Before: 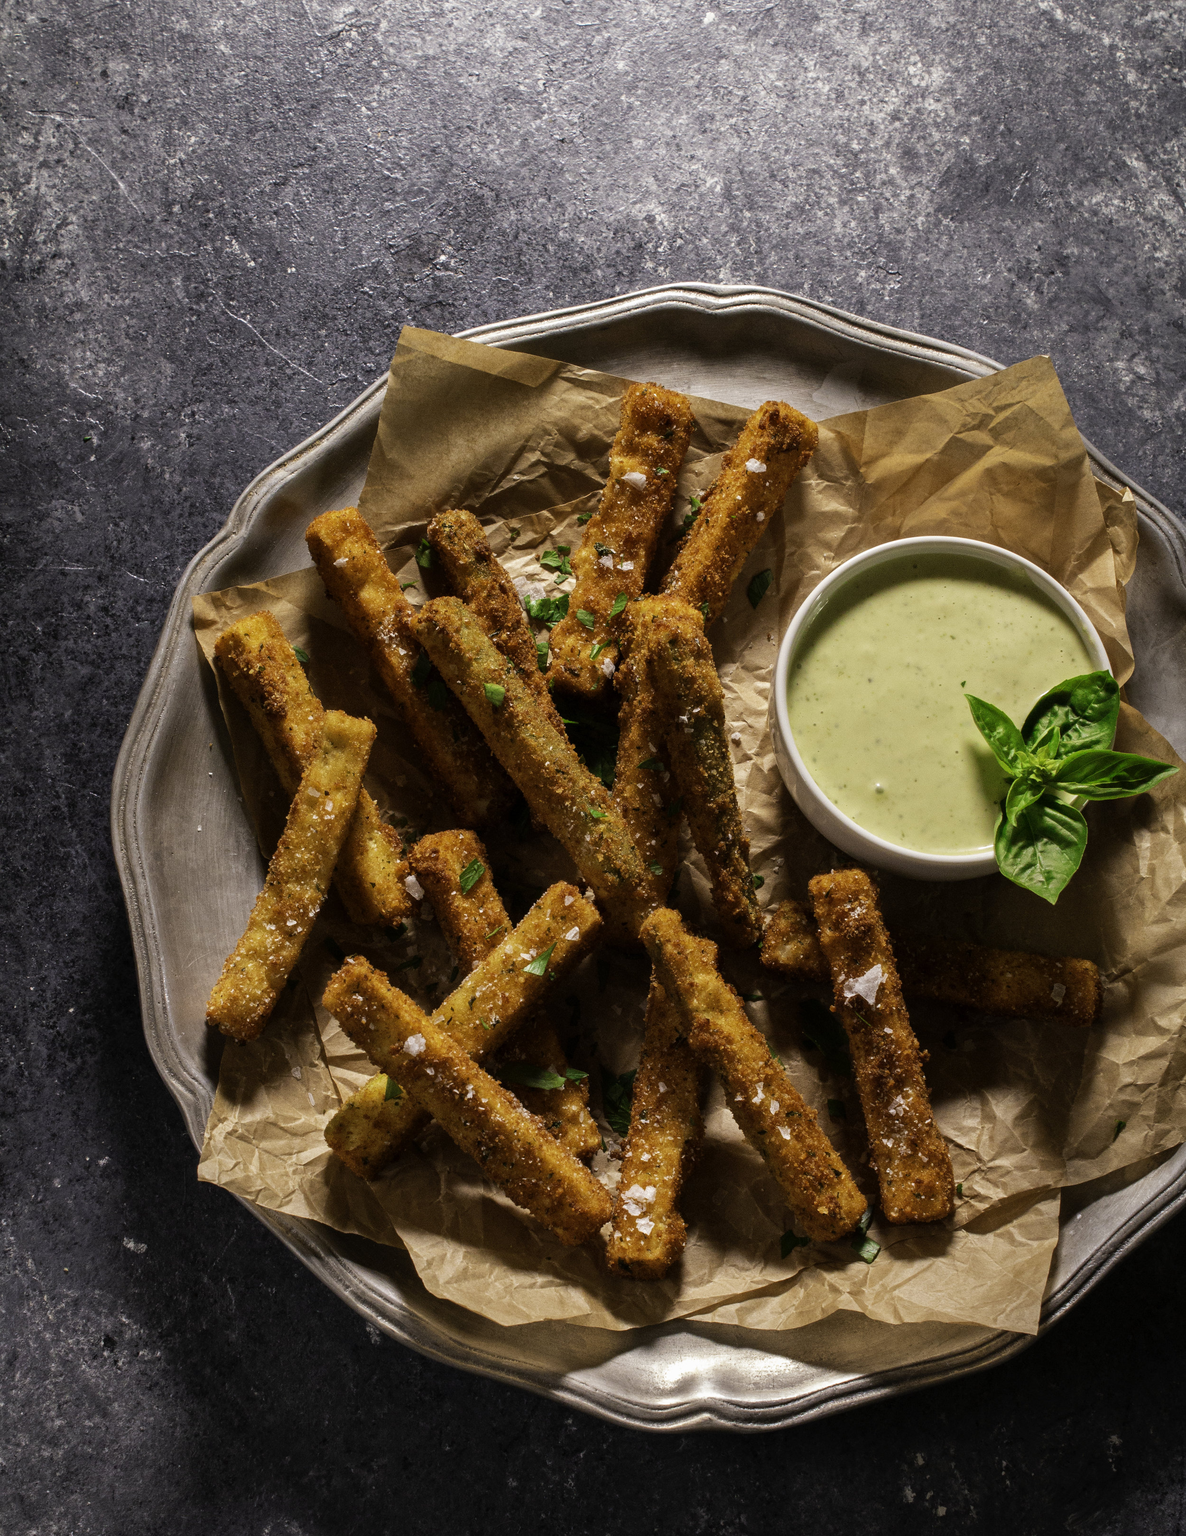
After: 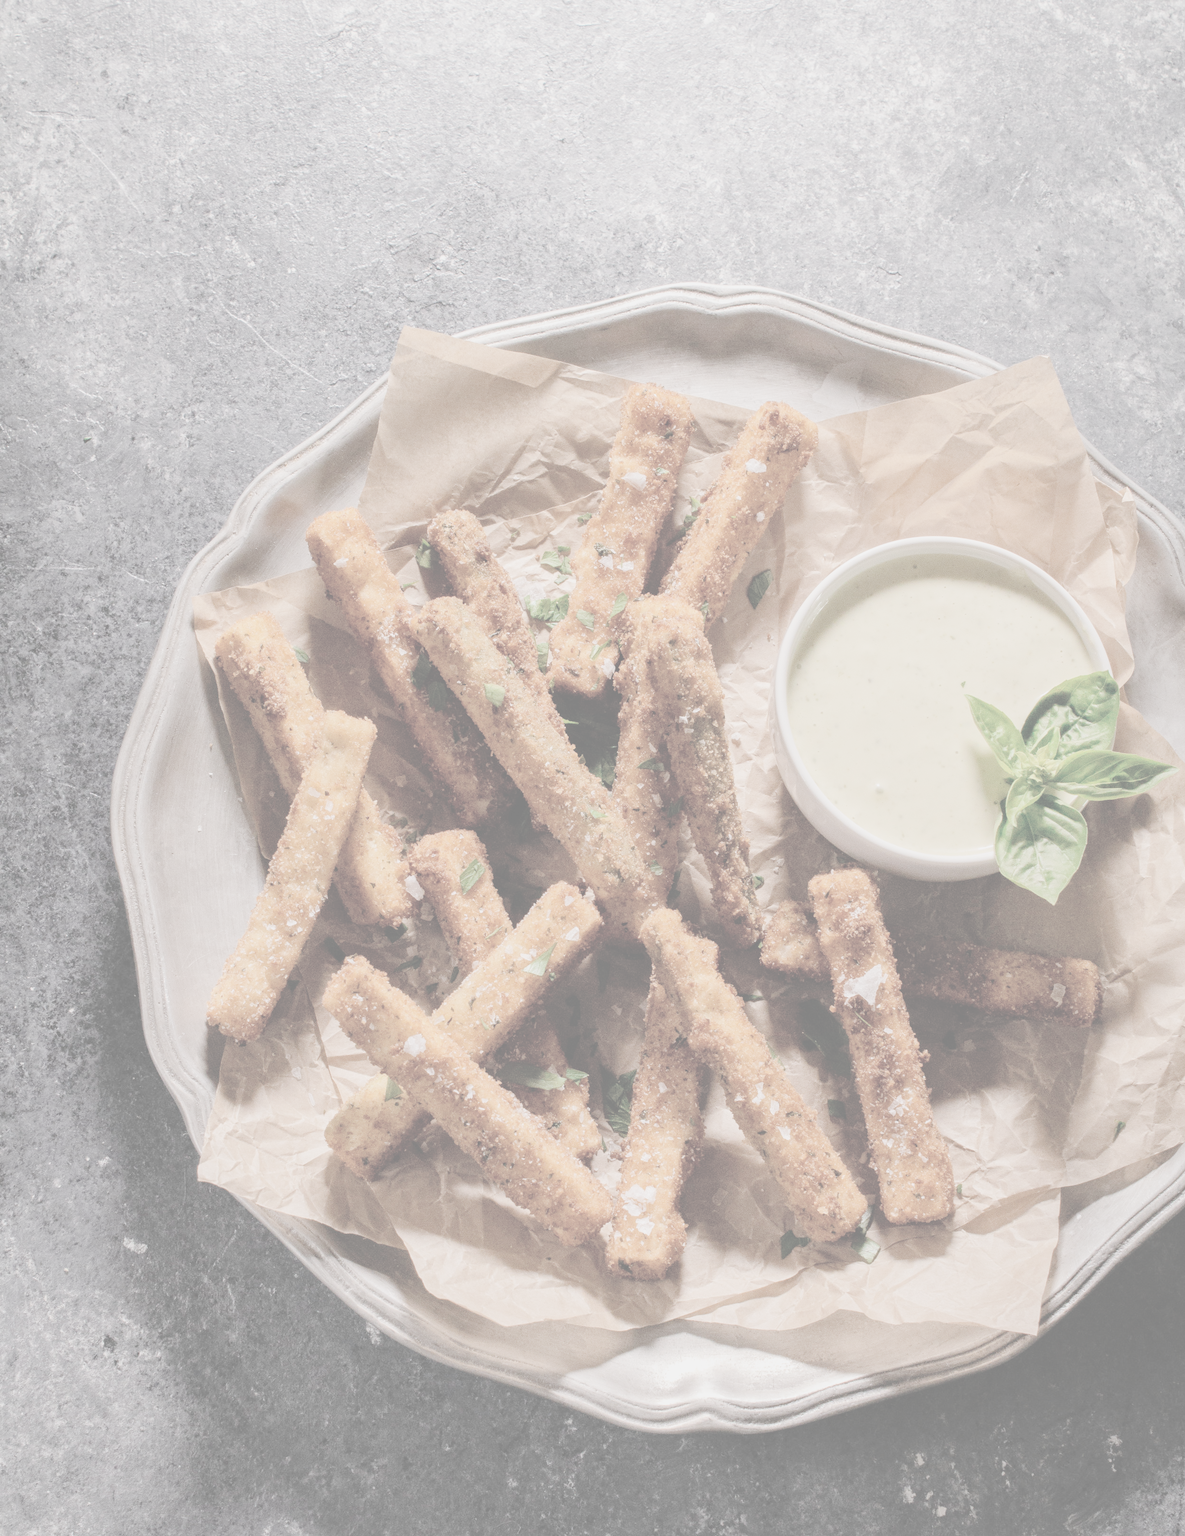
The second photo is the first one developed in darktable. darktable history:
contrast brightness saturation: contrast -0.32, brightness 0.75, saturation -0.78
tone curve: curves: ch0 [(0, 0) (0.003, 0.334) (0.011, 0.338) (0.025, 0.338) (0.044, 0.338) (0.069, 0.339) (0.1, 0.342) (0.136, 0.343) (0.177, 0.349) (0.224, 0.36) (0.277, 0.385) (0.335, 0.42) (0.399, 0.465) (0.468, 0.535) (0.543, 0.632) (0.623, 0.73) (0.709, 0.814) (0.801, 0.879) (0.898, 0.935) (1, 1)], preserve colors none
